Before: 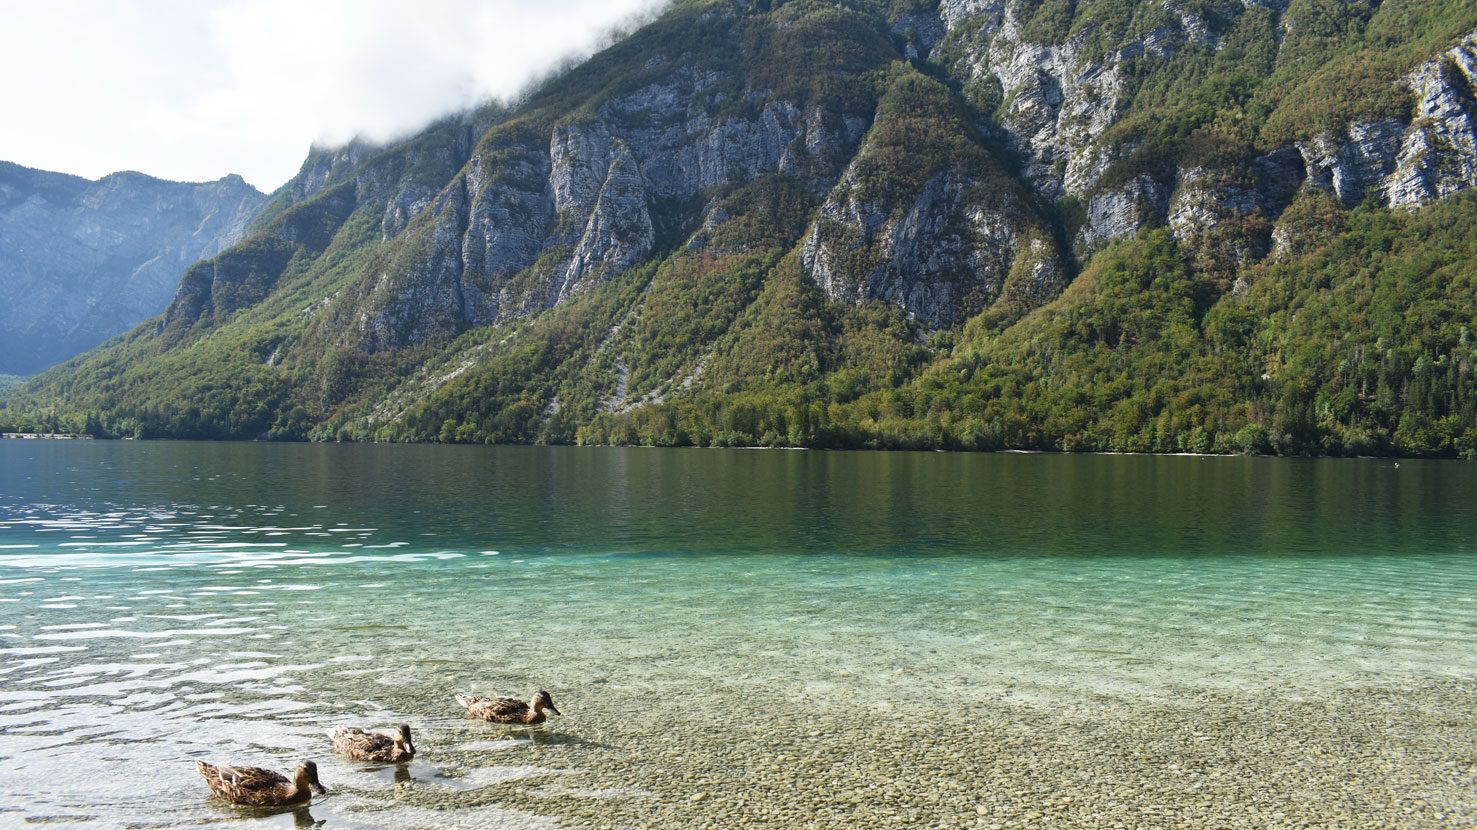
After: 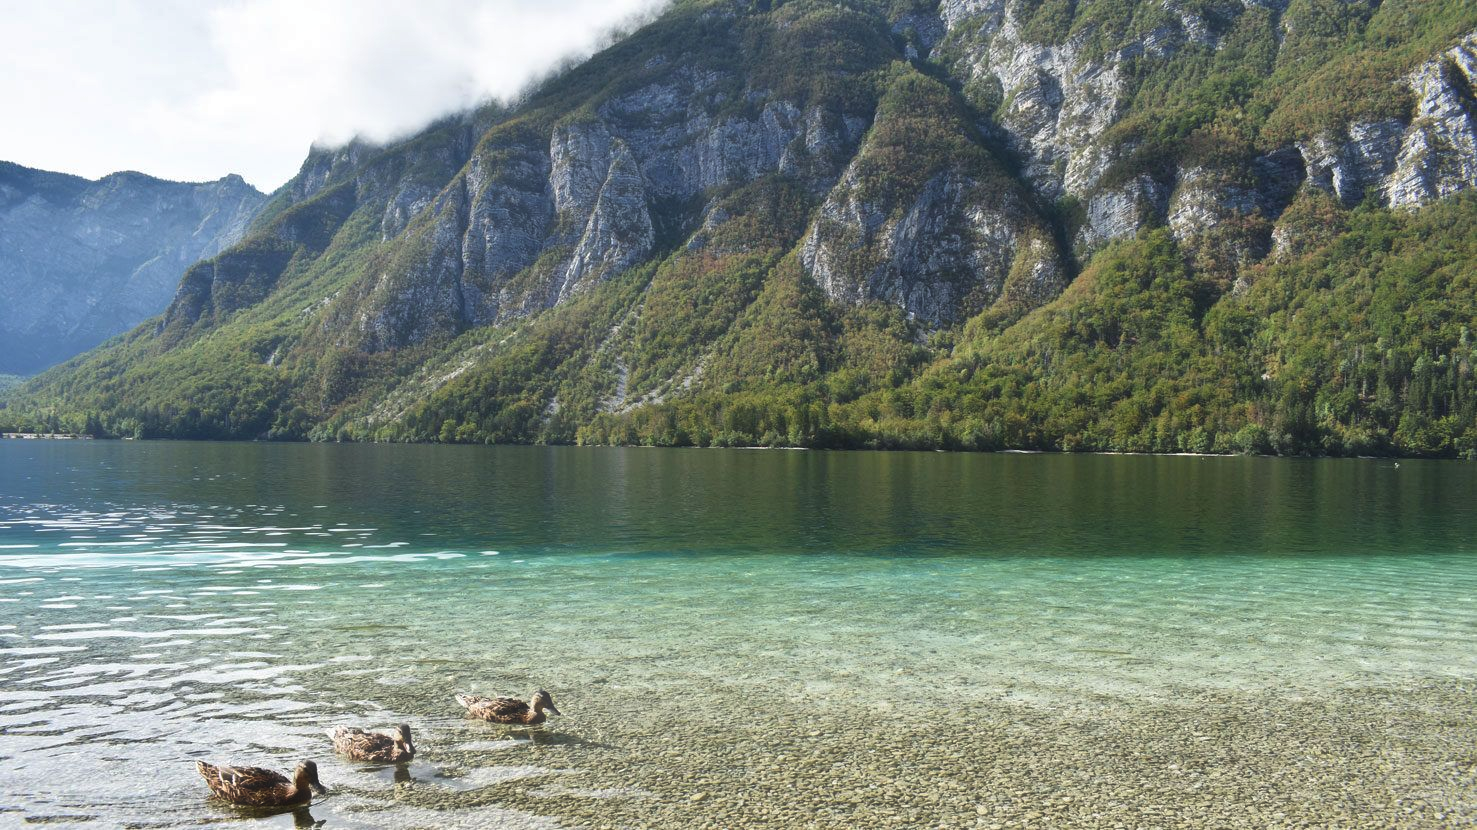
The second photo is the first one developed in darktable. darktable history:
haze removal: strength -0.11, compatibility mode true
shadows and highlights: soften with gaussian
velvia: strength 9.98%
